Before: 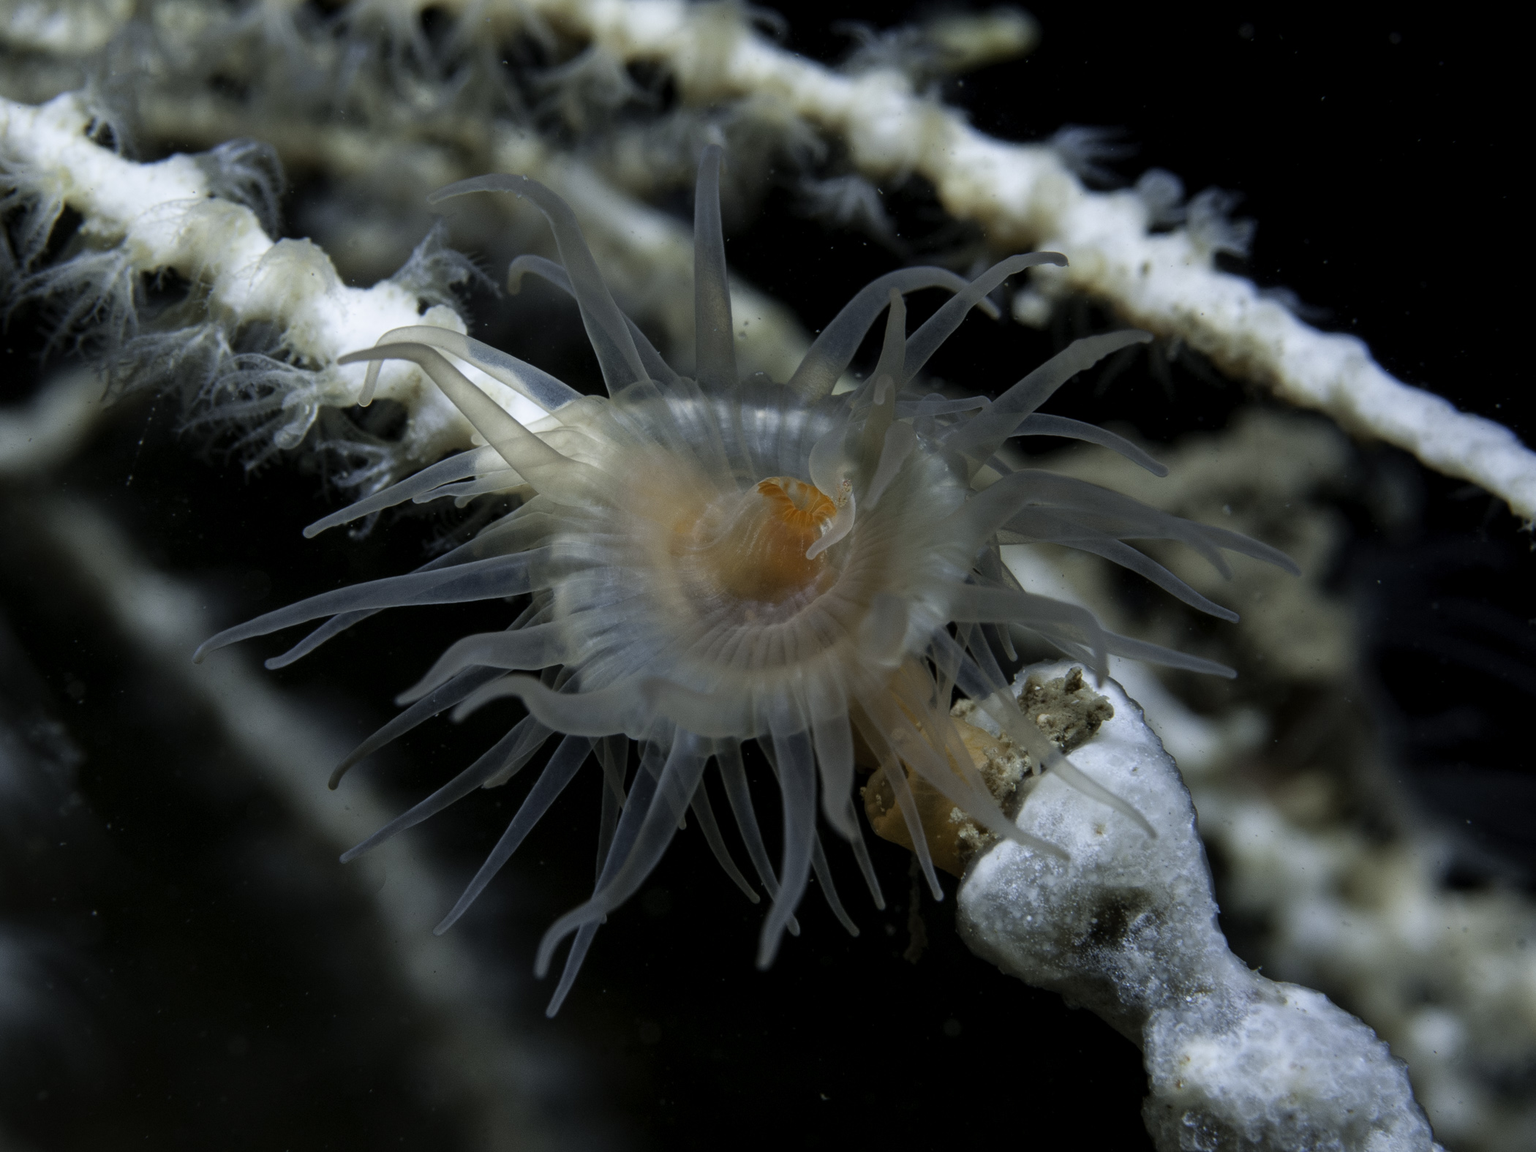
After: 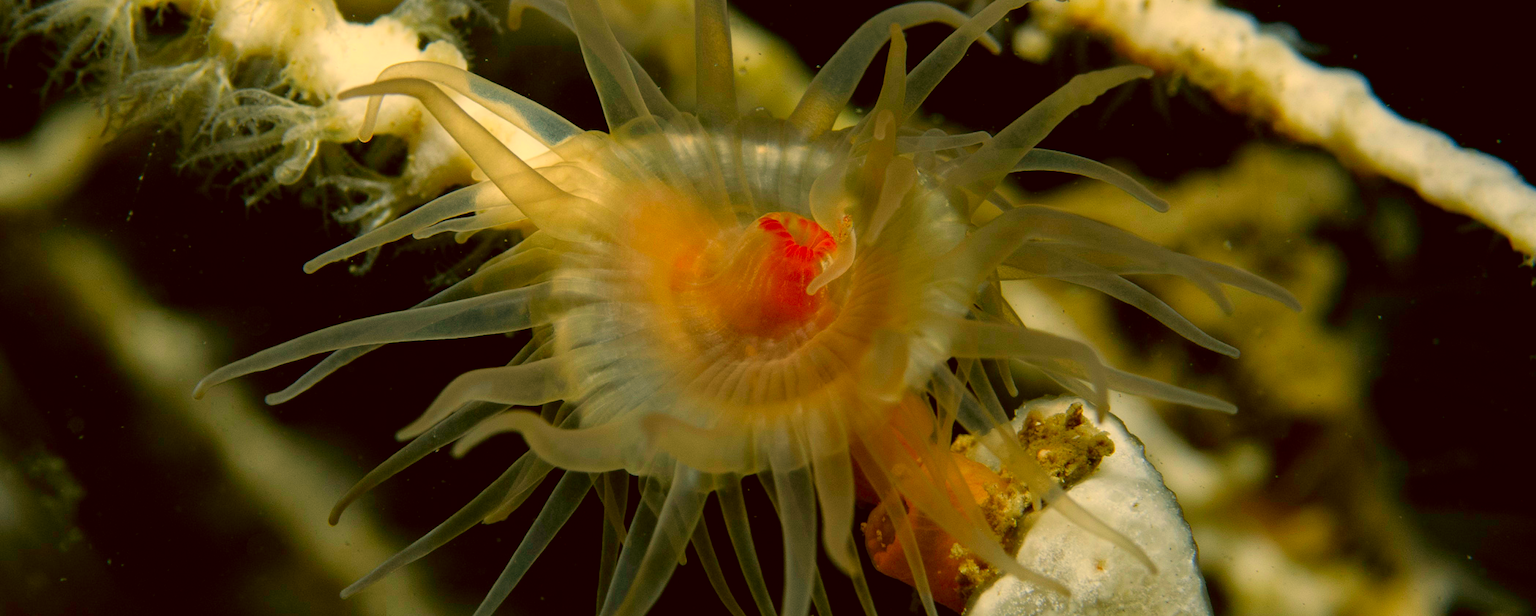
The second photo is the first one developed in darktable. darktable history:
crop and rotate: top 23.043%, bottom 23.437%
color correction: highlights a* 10.44, highlights b* 30.04, shadows a* 2.73, shadows b* 17.51, saturation 1.72
